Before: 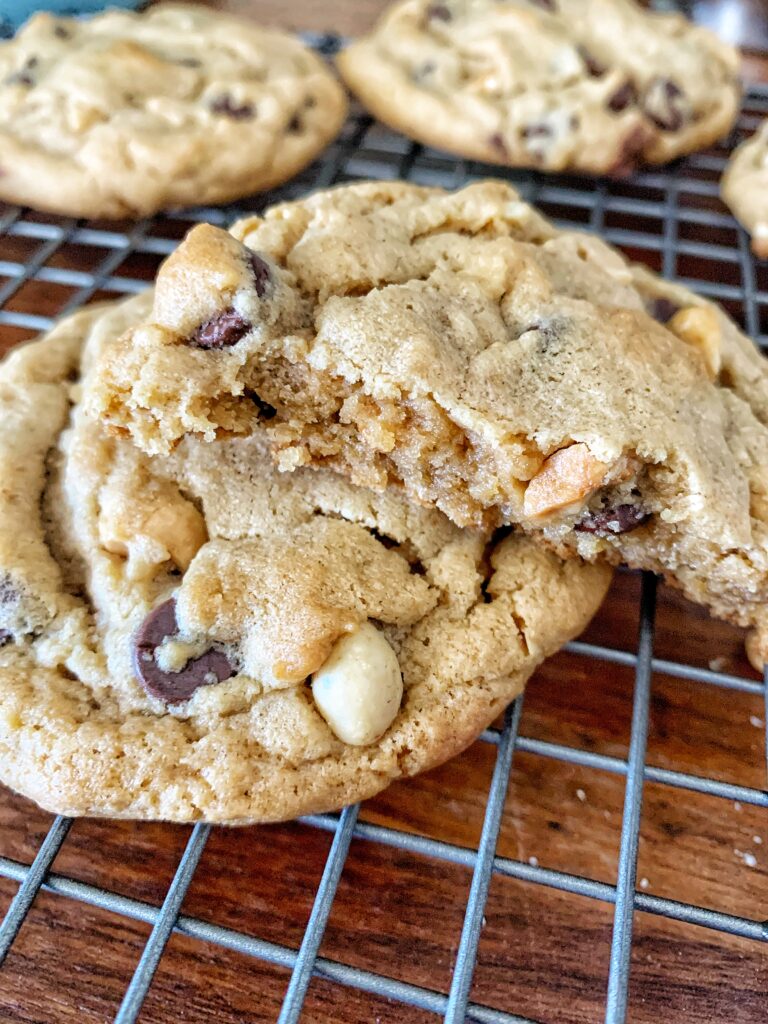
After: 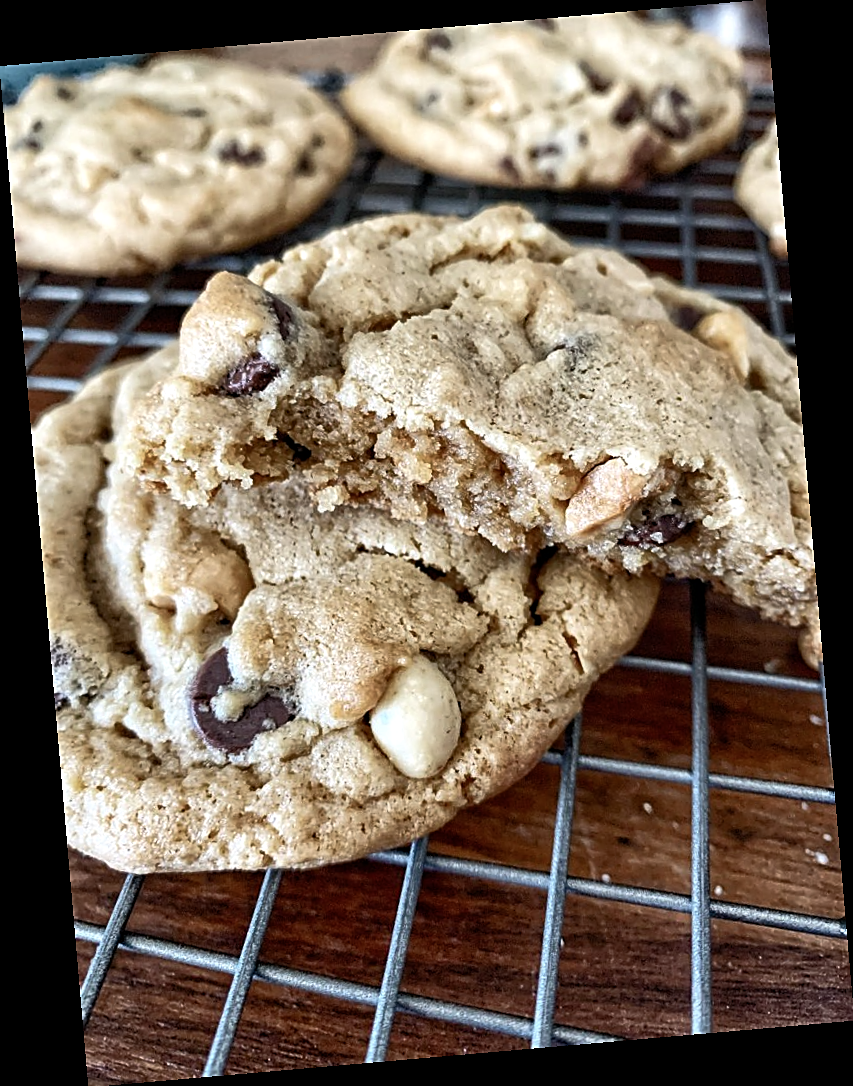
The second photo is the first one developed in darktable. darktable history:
rotate and perspective: rotation -4.98°, automatic cropping off
sharpen: on, module defaults
color balance rgb: perceptual saturation grading › highlights -31.88%, perceptual saturation grading › mid-tones 5.8%, perceptual saturation grading › shadows 18.12%, perceptual brilliance grading › highlights 3.62%, perceptual brilliance grading › mid-tones -18.12%, perceptual brilliance grading › shadows -41.3%
